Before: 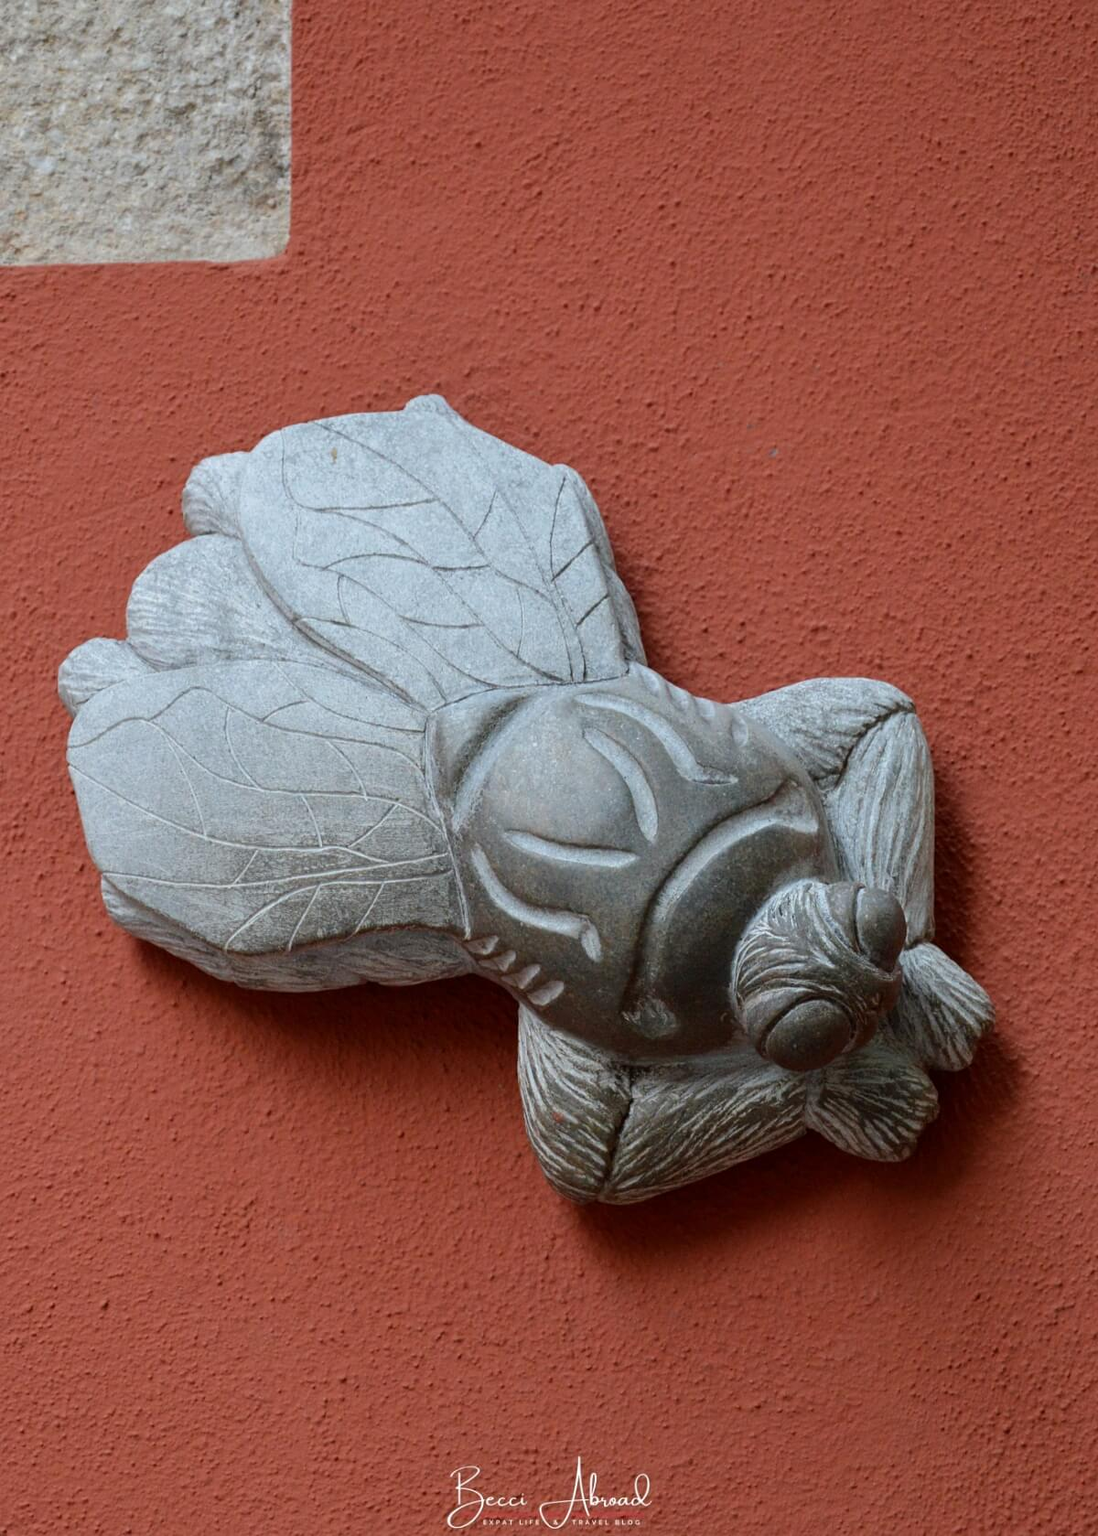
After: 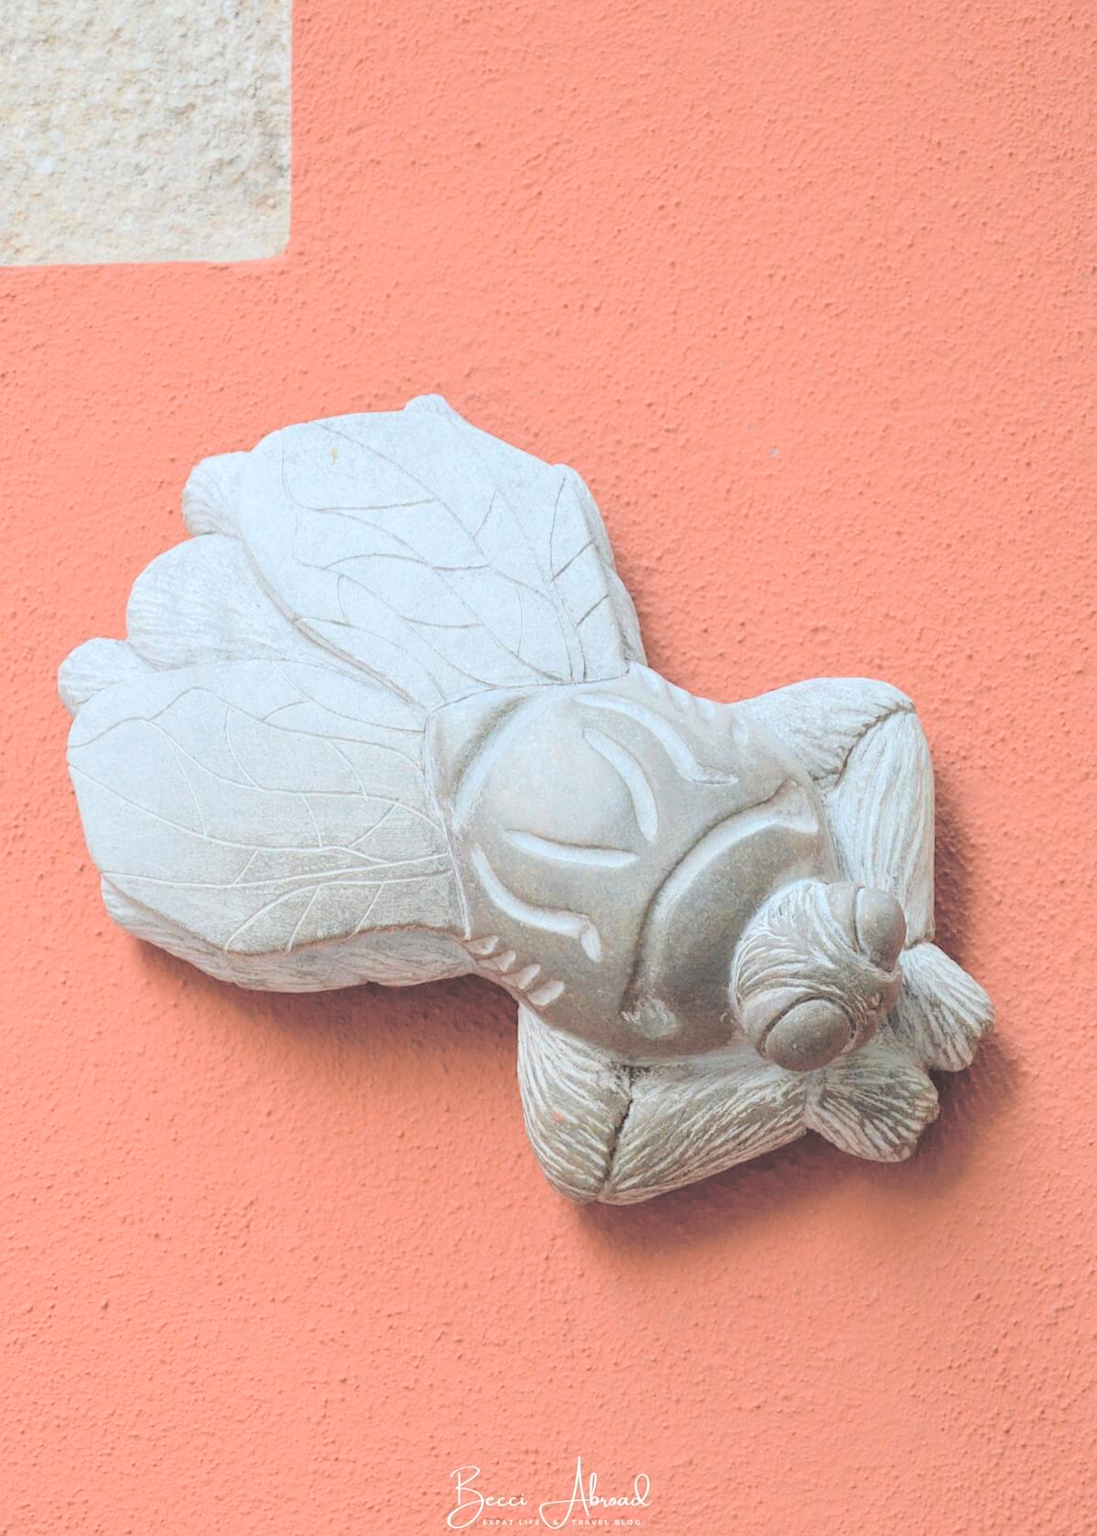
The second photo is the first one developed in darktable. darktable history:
contrast brightness saturation: brightness 0.982
